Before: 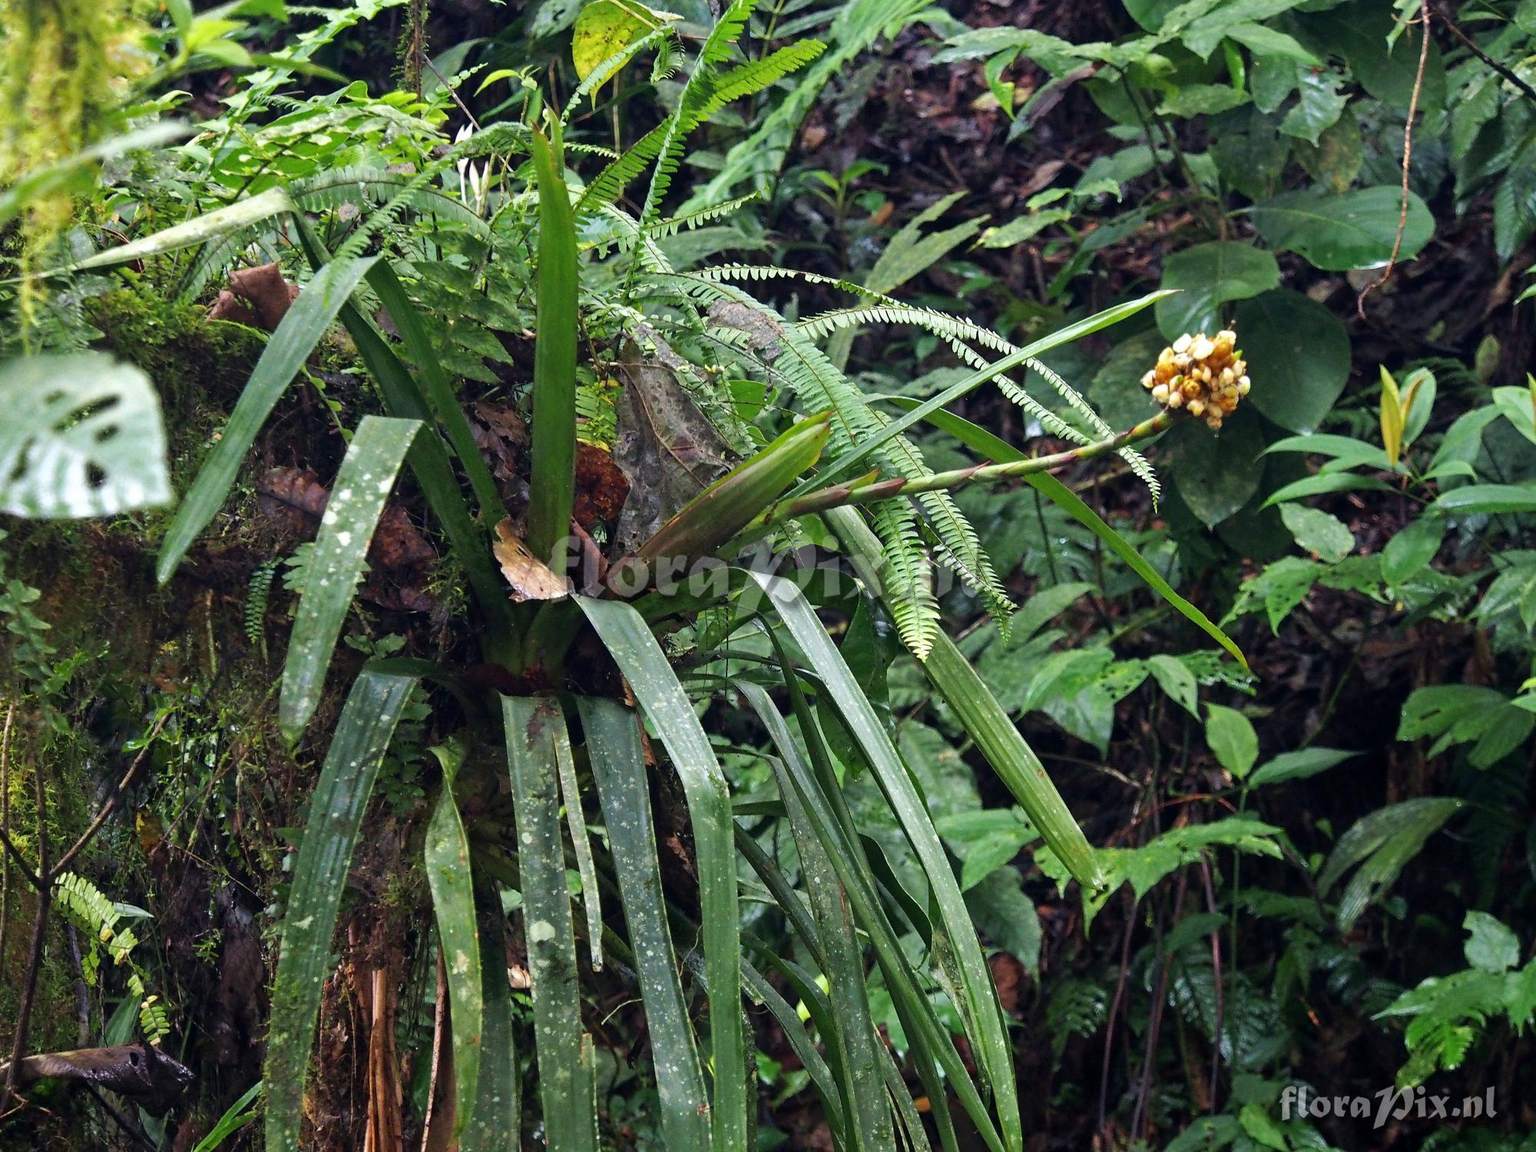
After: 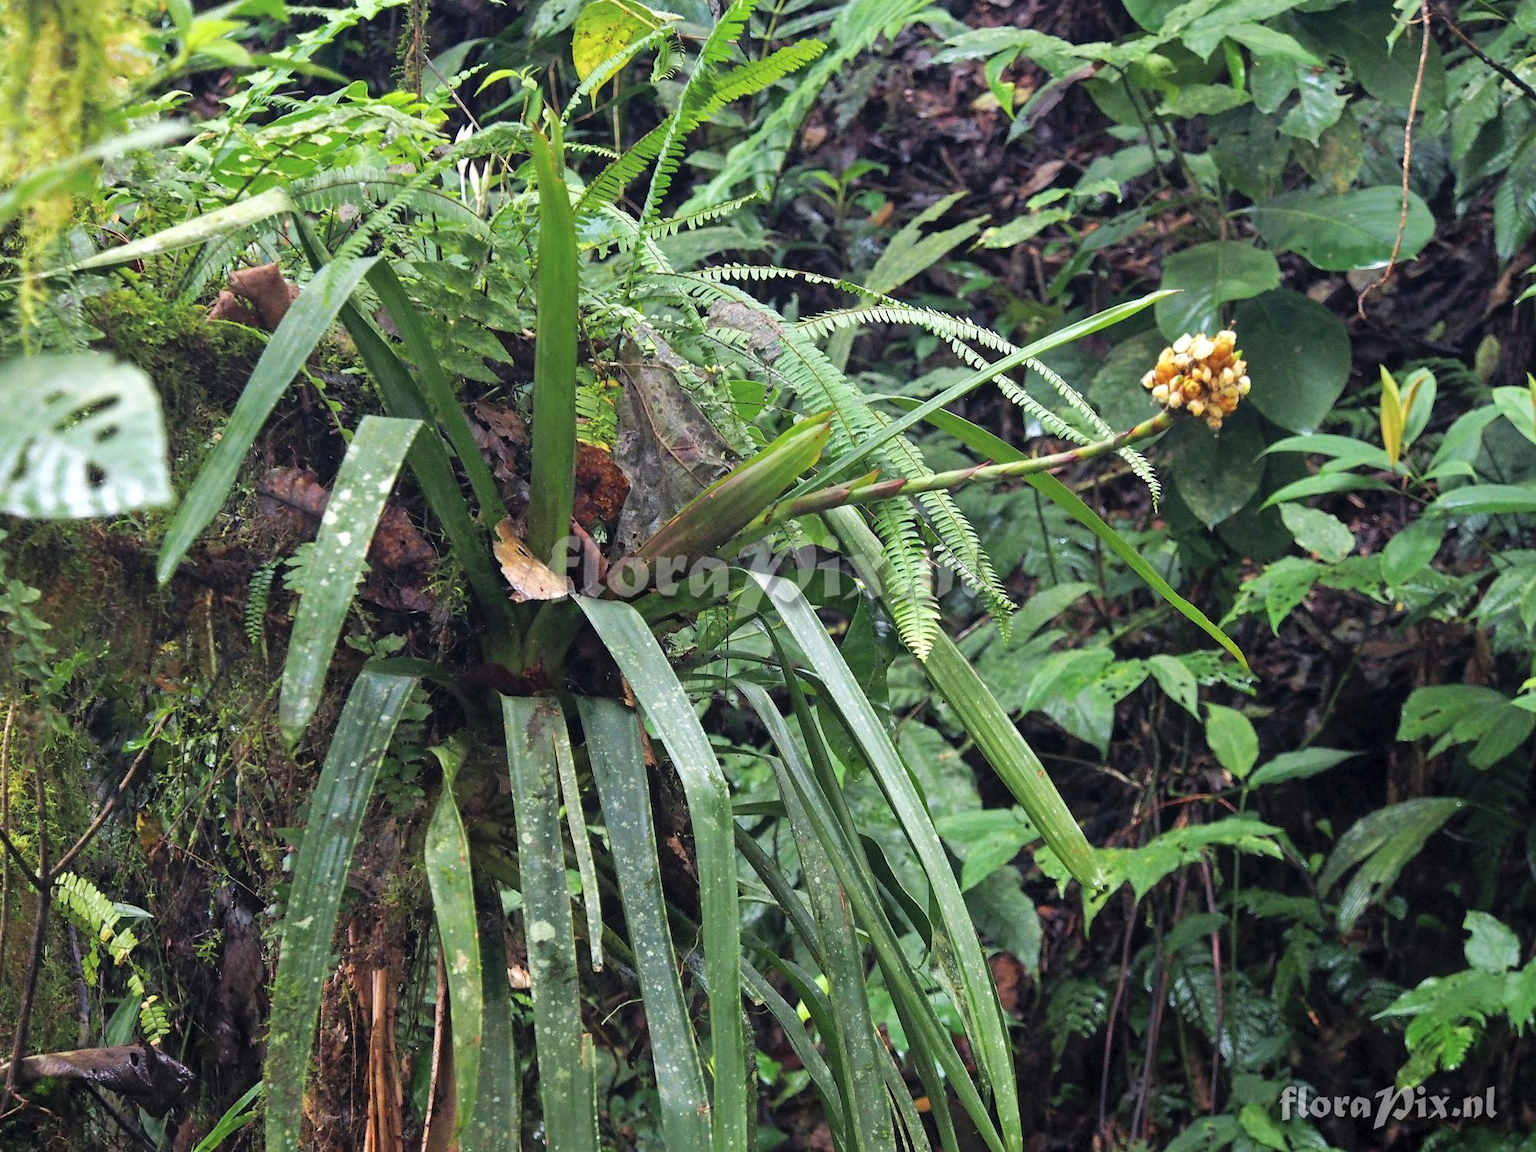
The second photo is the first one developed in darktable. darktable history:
contrast brightness saturation: brightness 0.147
